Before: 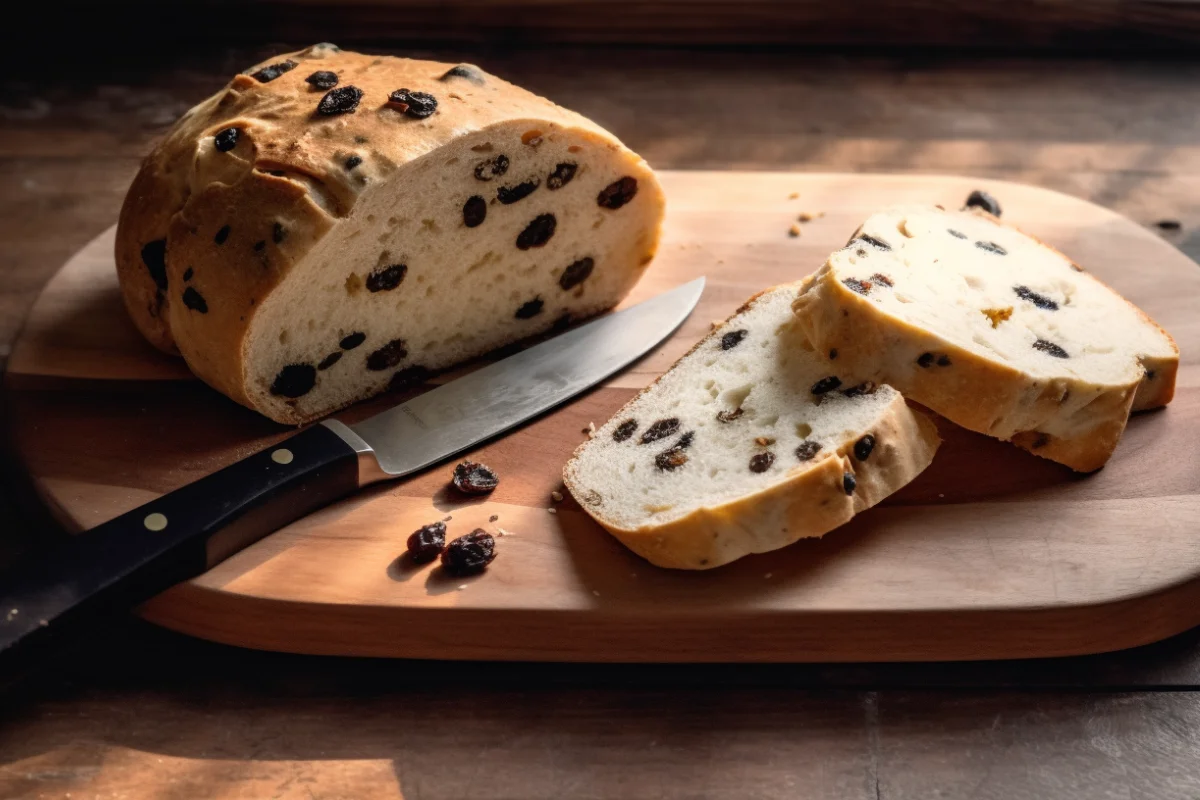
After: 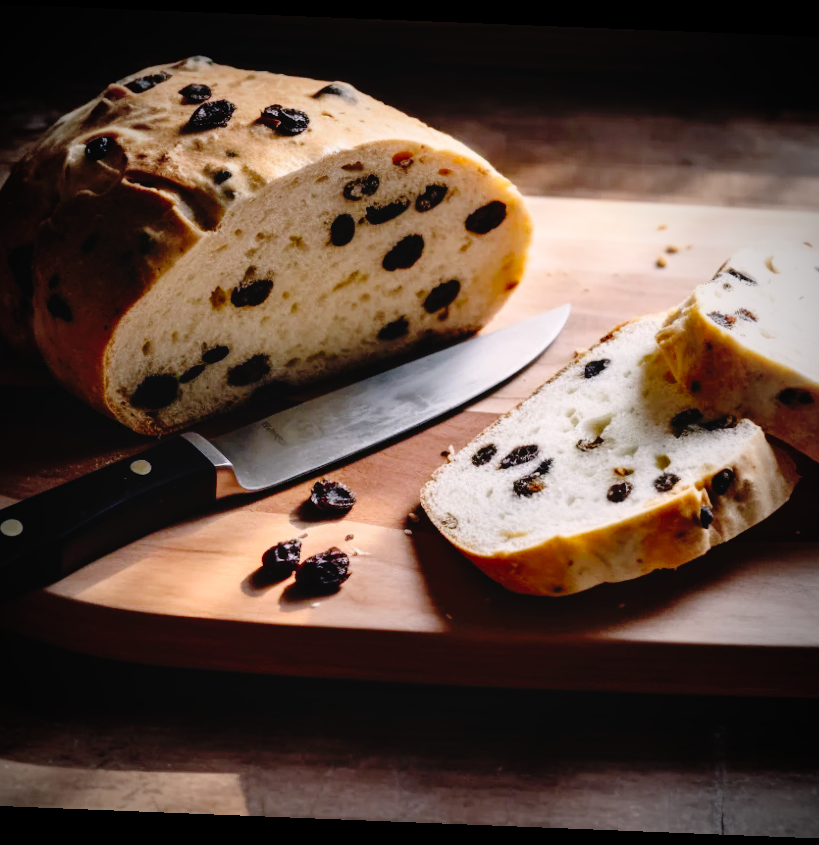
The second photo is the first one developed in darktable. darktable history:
crop and rotate: left 12.673%, right 20.66%
tone curve: curves: ch0 [(0, 0) (0.003, 0.03) (0.011, 0.03) (0.025, 0.033) (0.044, 0.035) (0.069, 0.04) (0.1, 0.046) (0.136, 0.052) (0.177, 0.08) (0.224, 0.121) (0.277, 0.225) (0.335, 0.343) (0.399, 0.456) (0.468, 0.555) (0.543, 0.647) (0.623, 0.732) (0.709, 0.808) (0.801, 0.886) (0.898, 0.947) (1, 1)], preserve colors none
white balance: red 0.926, green 1.003, blue 1.133
vignetting: fall-off start 67.5%, fall-off radius 67.23%, brightness -0.813, automatic ratio true
rotate and perspective: rotation 2.27°, automatic cropping off
color correction: highlights a* 3.84, highlights b* 5.07
